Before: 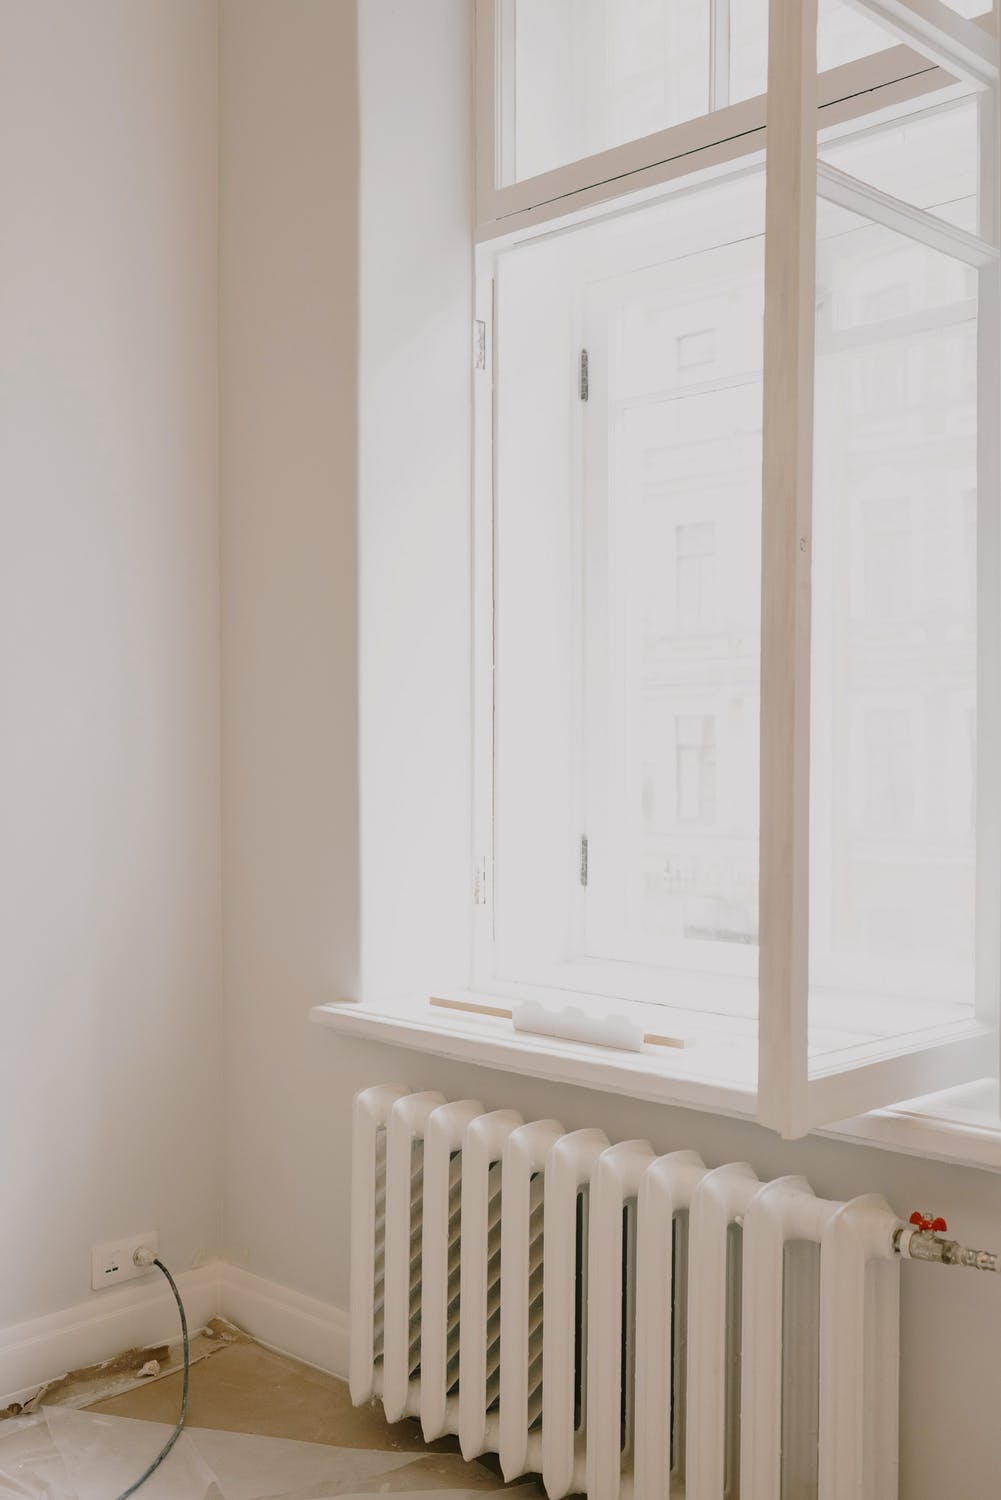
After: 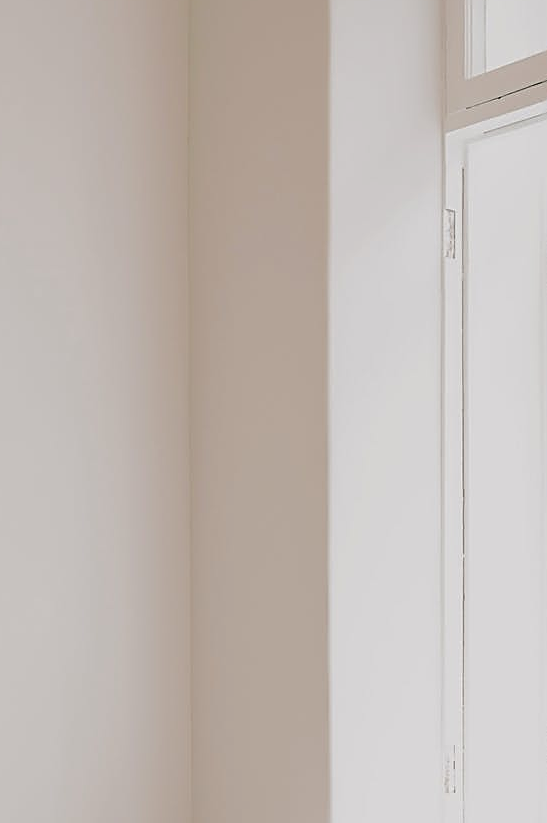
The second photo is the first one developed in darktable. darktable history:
crop and rotate: left 3.047%, top 7.509%, right 42.236%, bottom 37.598%
sharpen: amount 0.75
base curve: curves: ch0 [(0, 0) (0.283, 0.295) (1, 1)], preserve colors none
